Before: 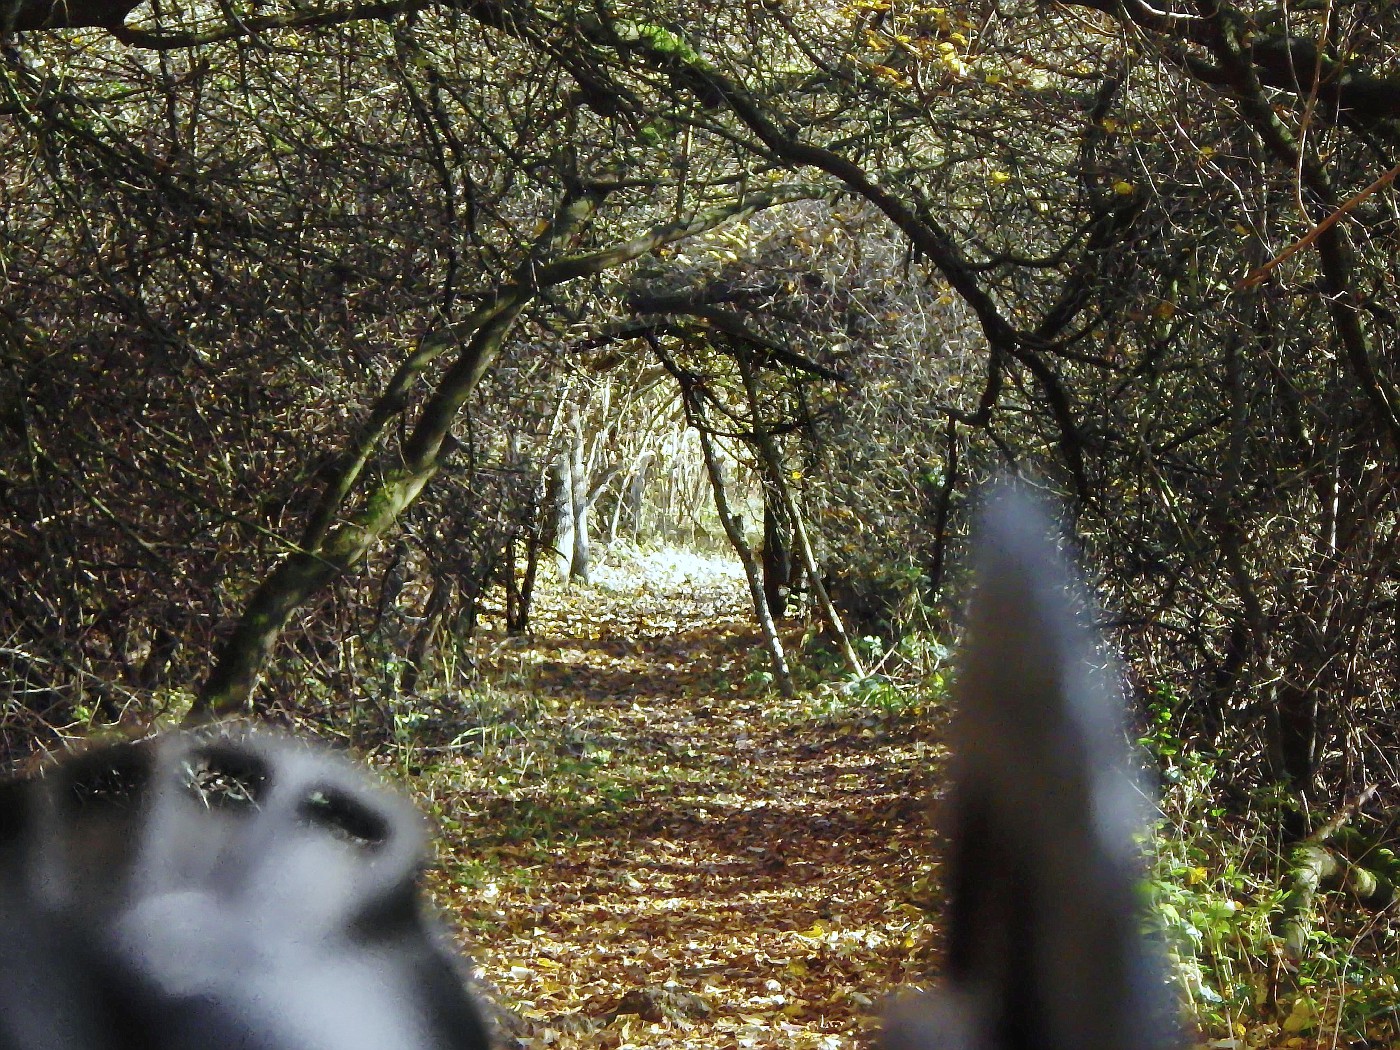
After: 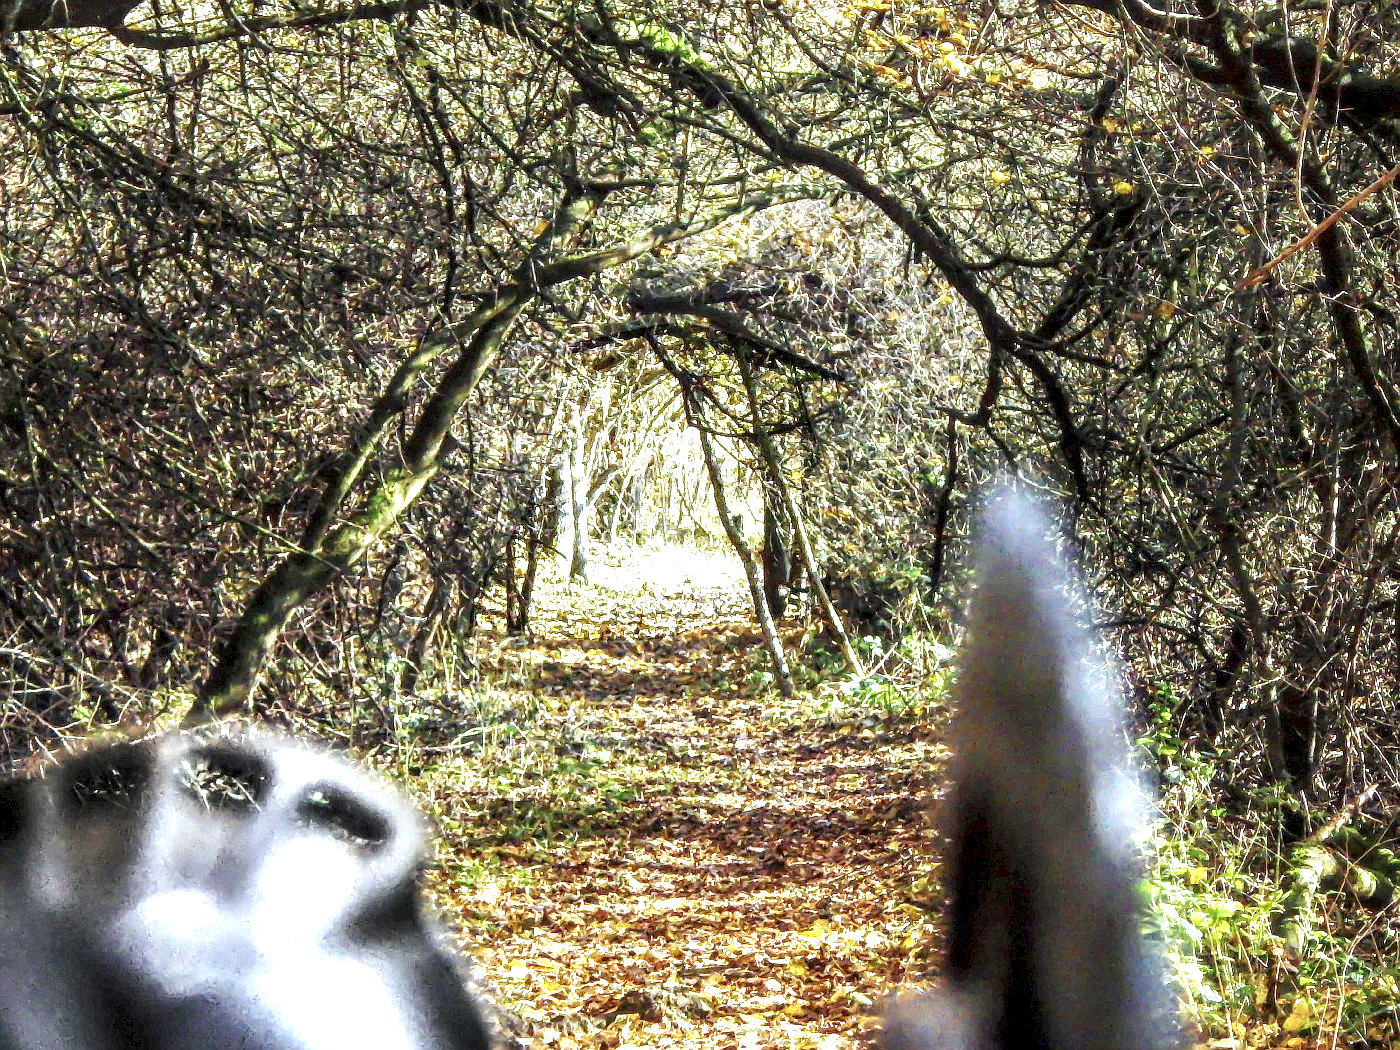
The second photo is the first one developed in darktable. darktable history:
exposure: black level correction 0, exposure 1.388 EV, compensate exposure bias true, compensate highlight preservation false
local contrast: highlights 19%, detail 186%
